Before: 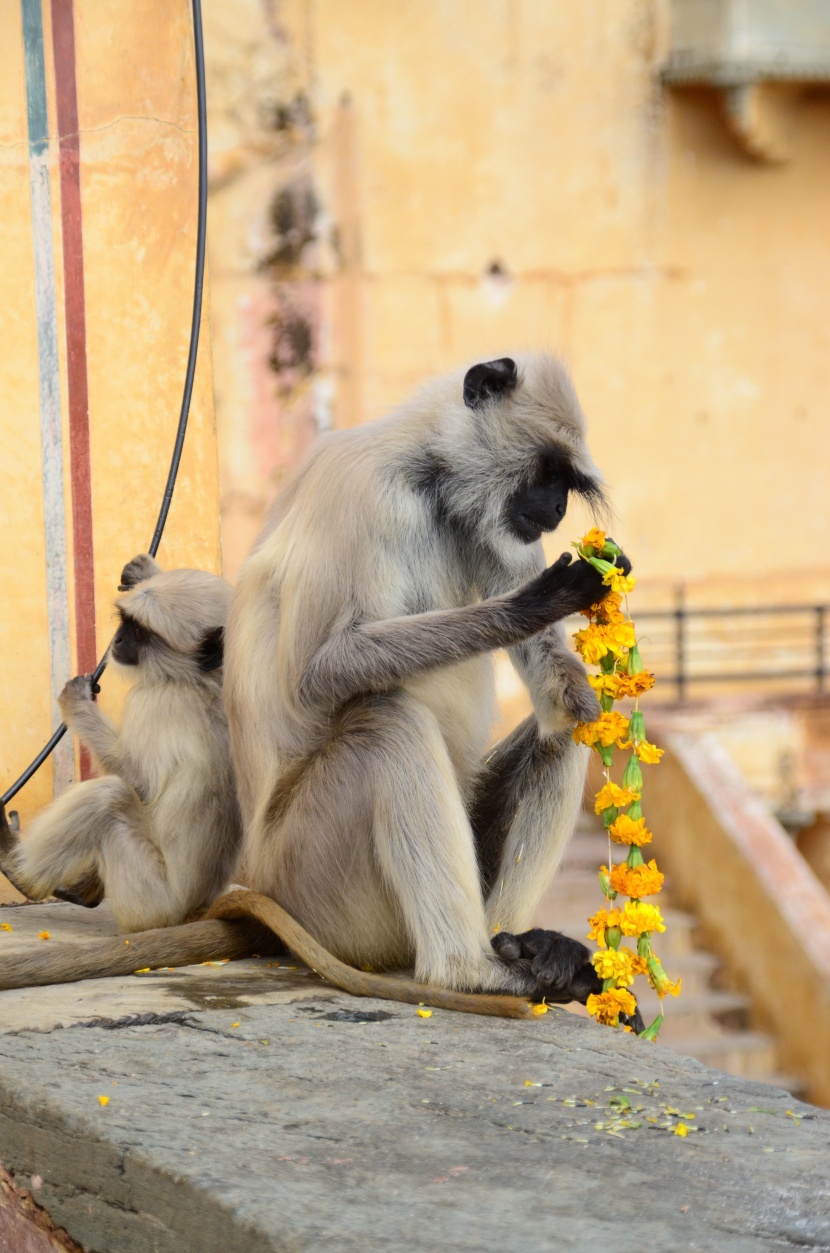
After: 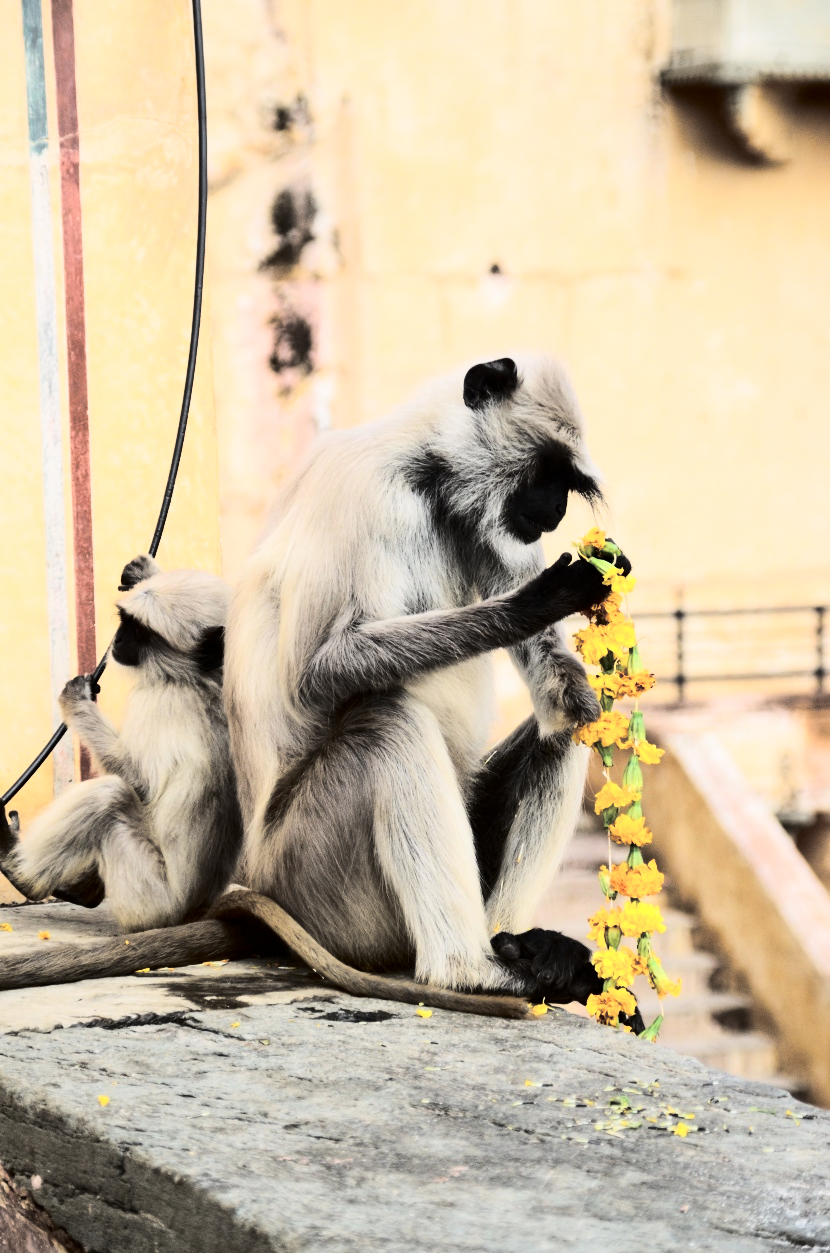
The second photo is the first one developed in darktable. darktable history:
contrast brightness saturation: contrast 0.5, saturation -0.1
split-toning: shadows › hue 36°, shadows › saturation 0.05, highlights › hue 10.8°, highlights › saturation 0.15, compress 40%
